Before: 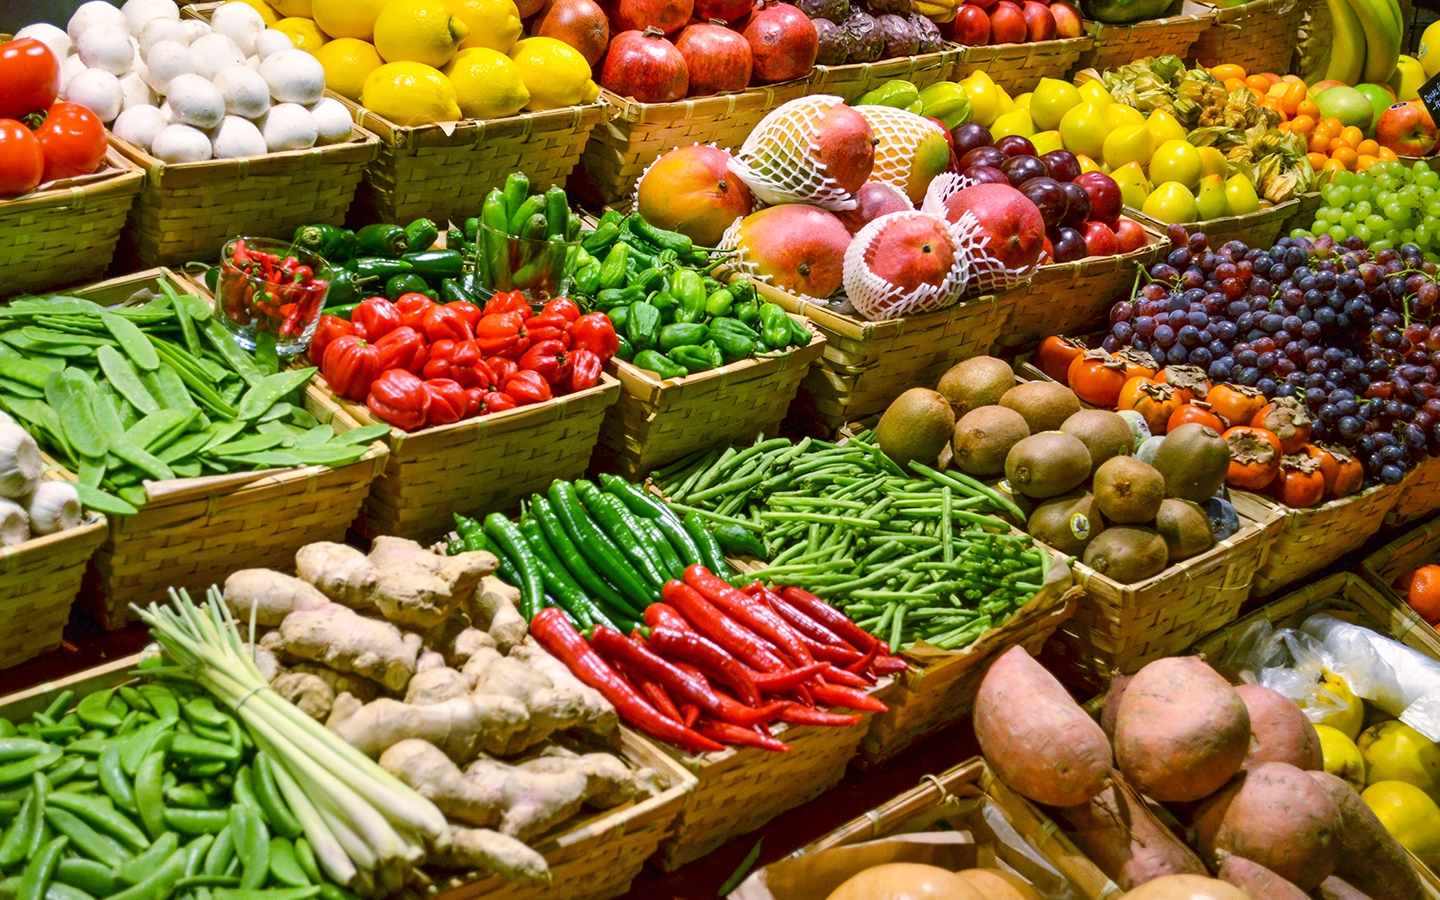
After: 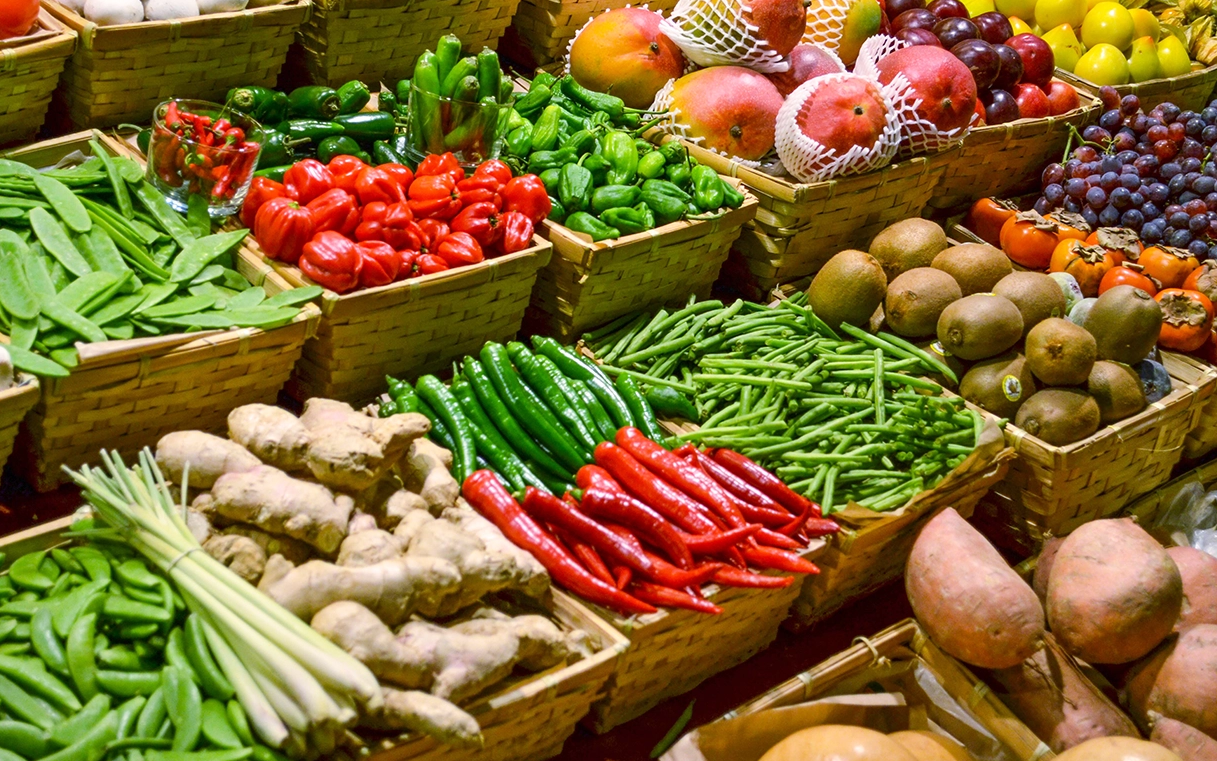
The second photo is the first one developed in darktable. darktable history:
crop and rotate: left 4.732%, top 15.4%, right 10.689%
